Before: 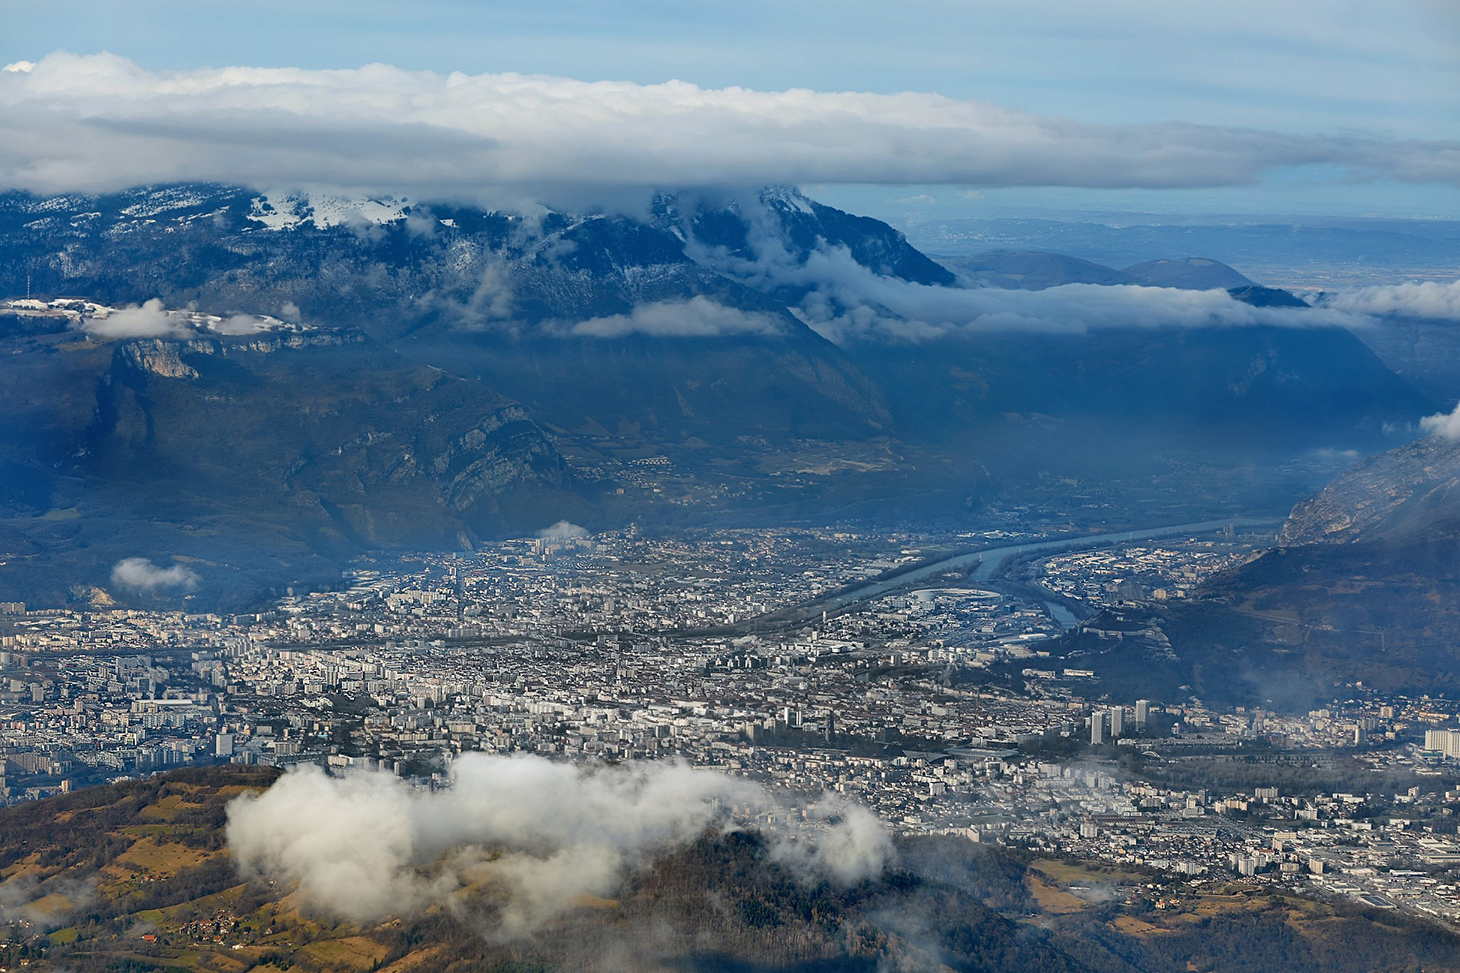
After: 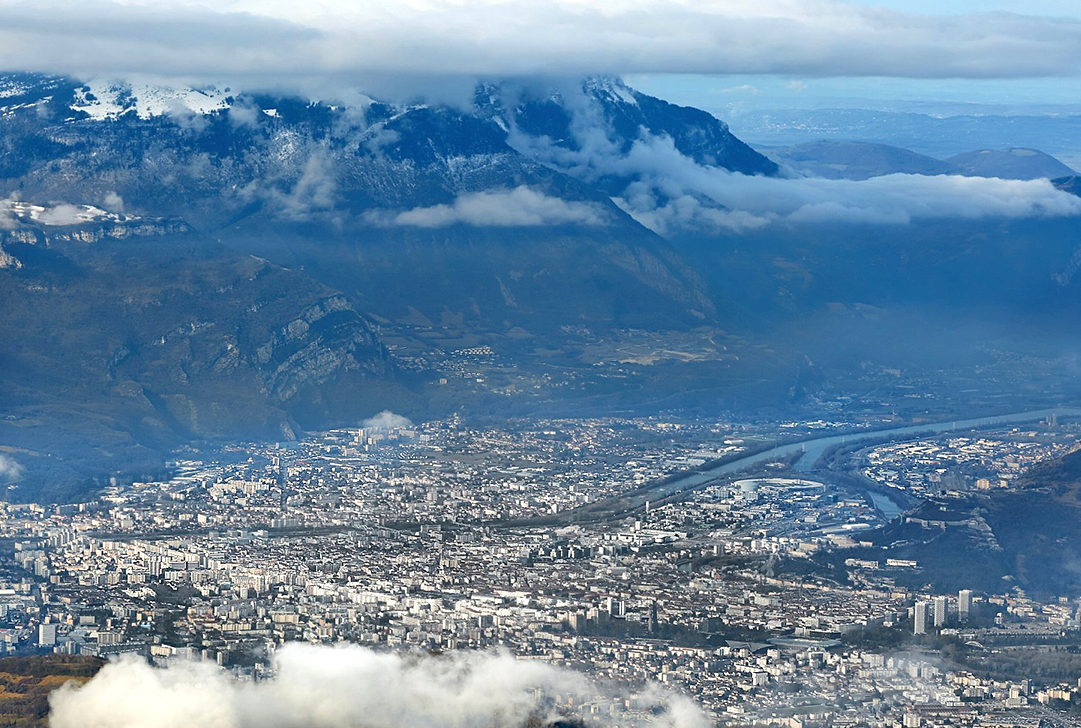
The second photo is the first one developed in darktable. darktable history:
crop and rotate: left 12.155%, top 11.366%, right 13.759%, bottom 13.731%
exposure: black level correction 0, exposure 0.595 EV, compensate highlight preservation false
